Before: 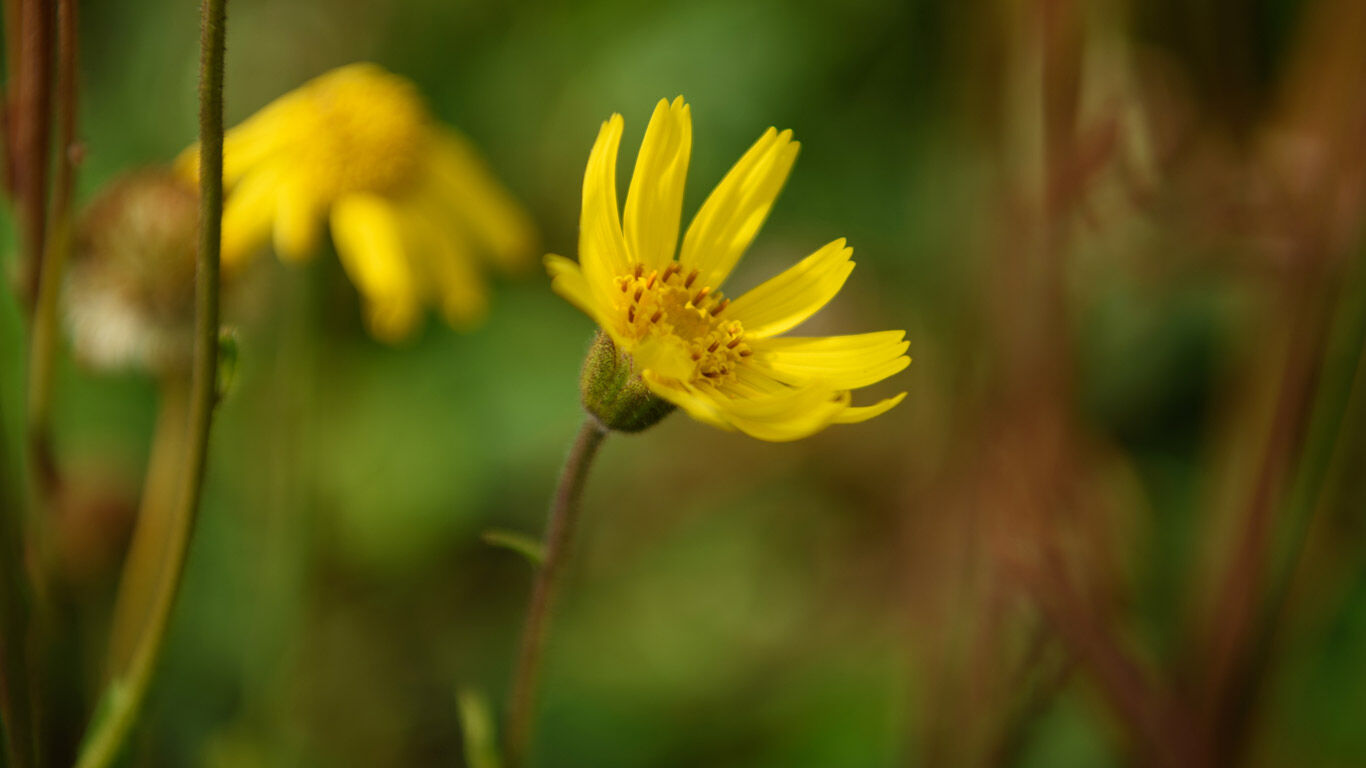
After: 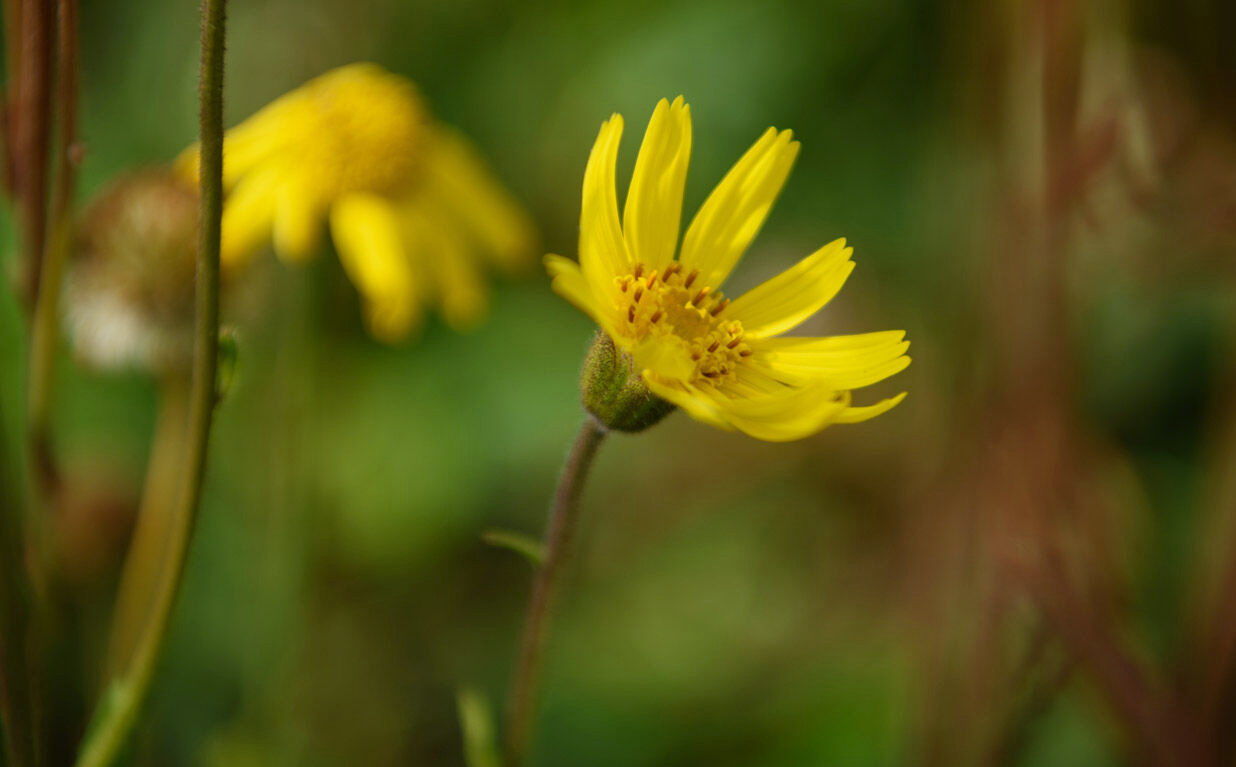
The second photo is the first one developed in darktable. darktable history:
crop: right 9.509%, bottom 0.031%
white balance: red 0.967, blue 1.119, emerald 0.756
